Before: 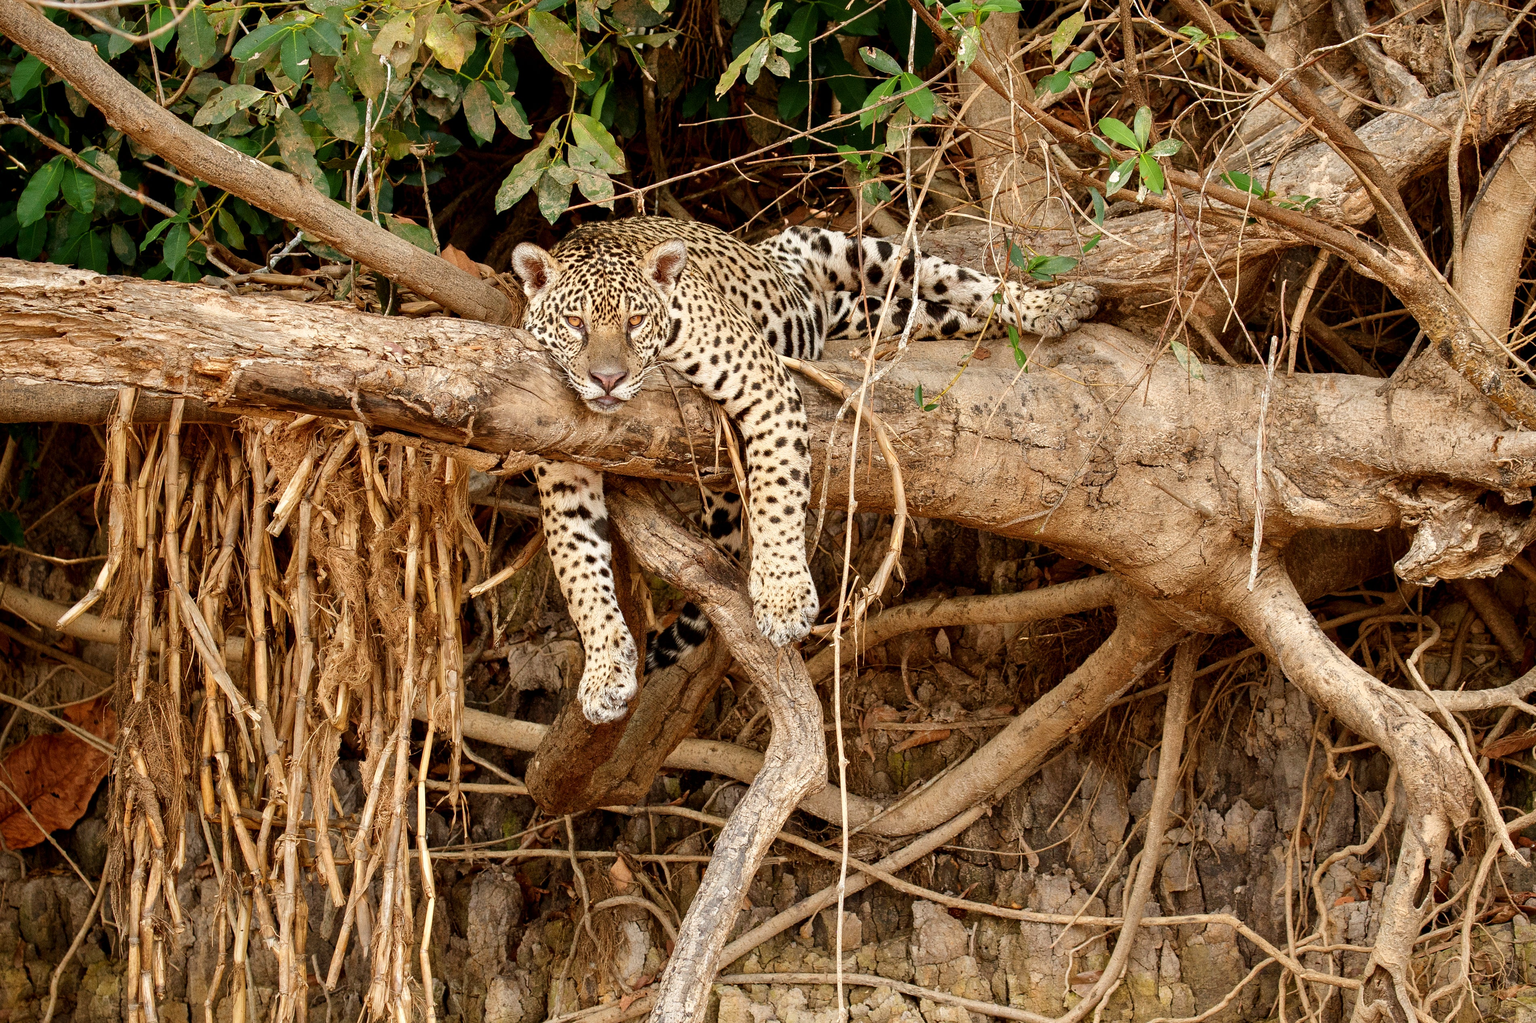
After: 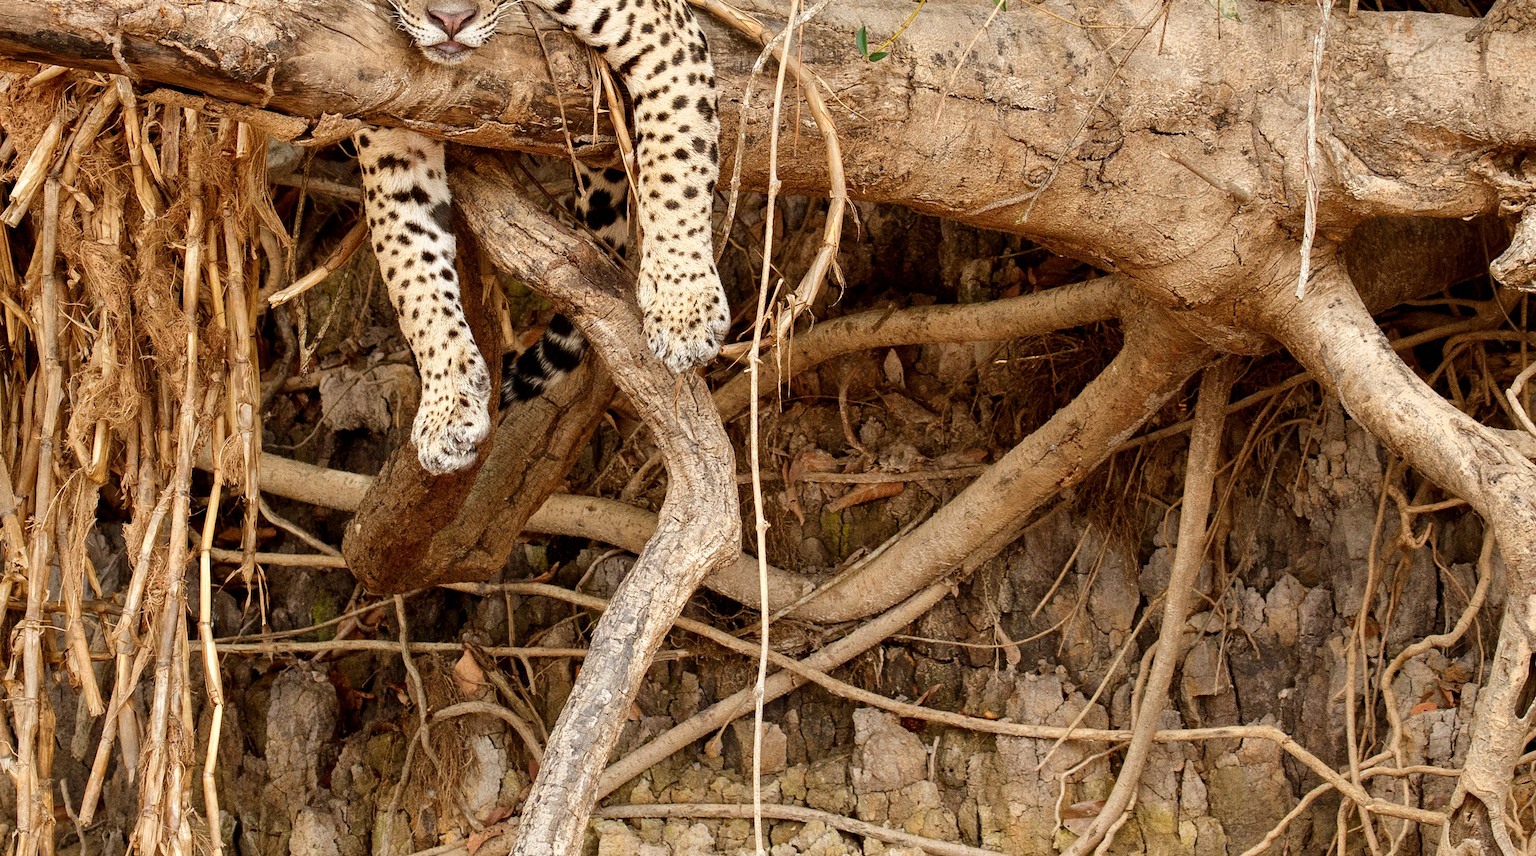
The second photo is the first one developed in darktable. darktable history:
crop and rotate: left 17.34%, top 35.665%, right 6.935%, bottom 0.98%
